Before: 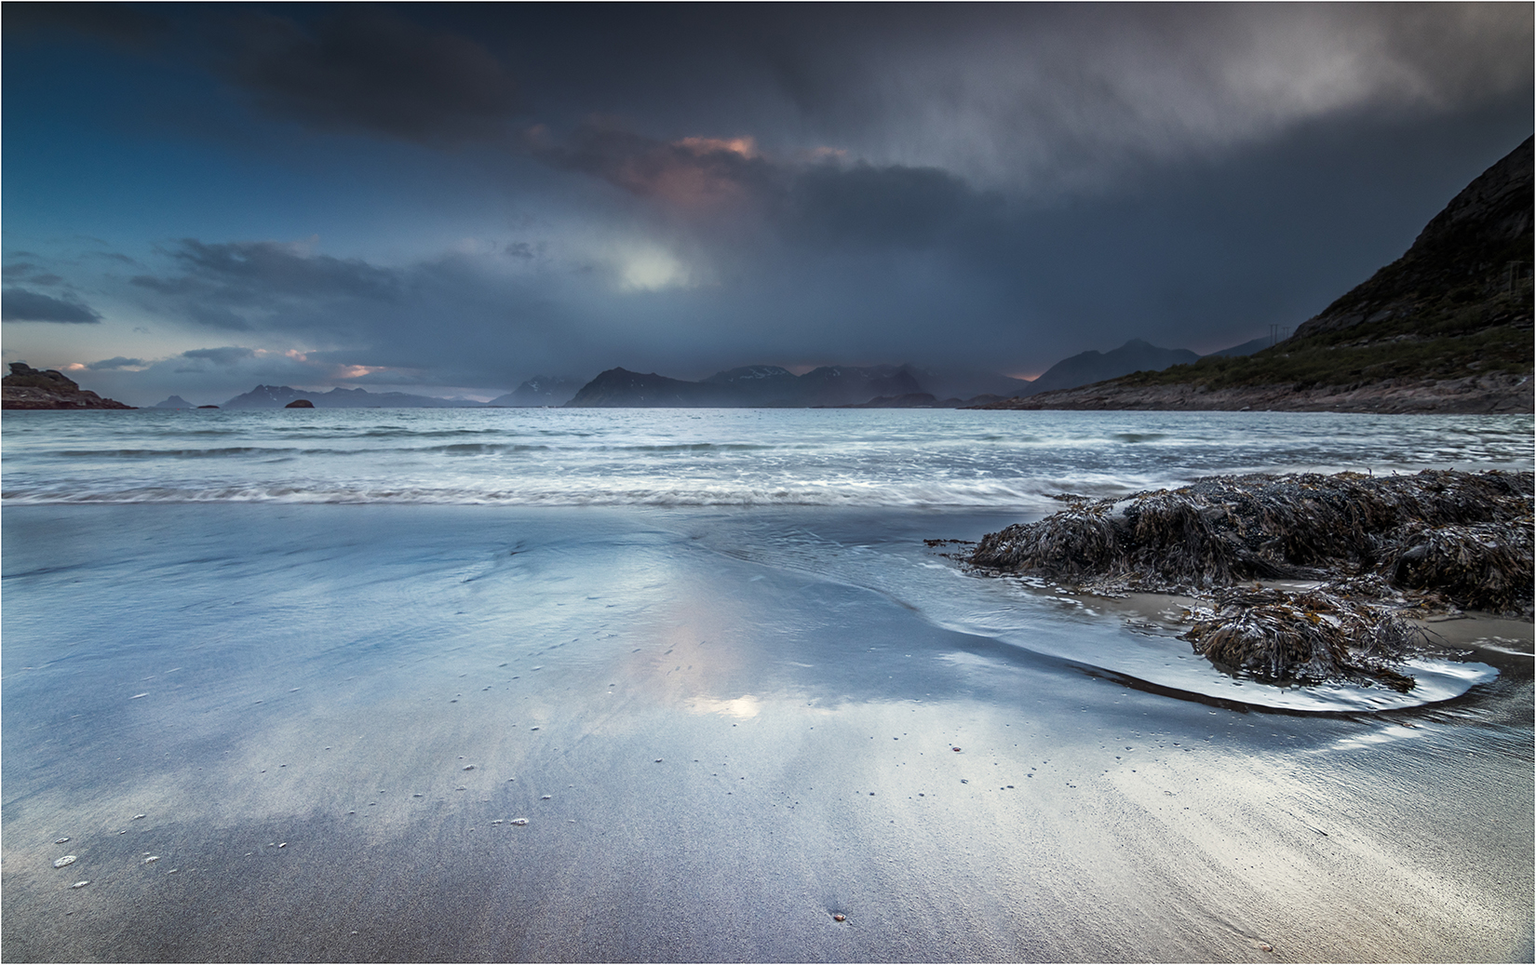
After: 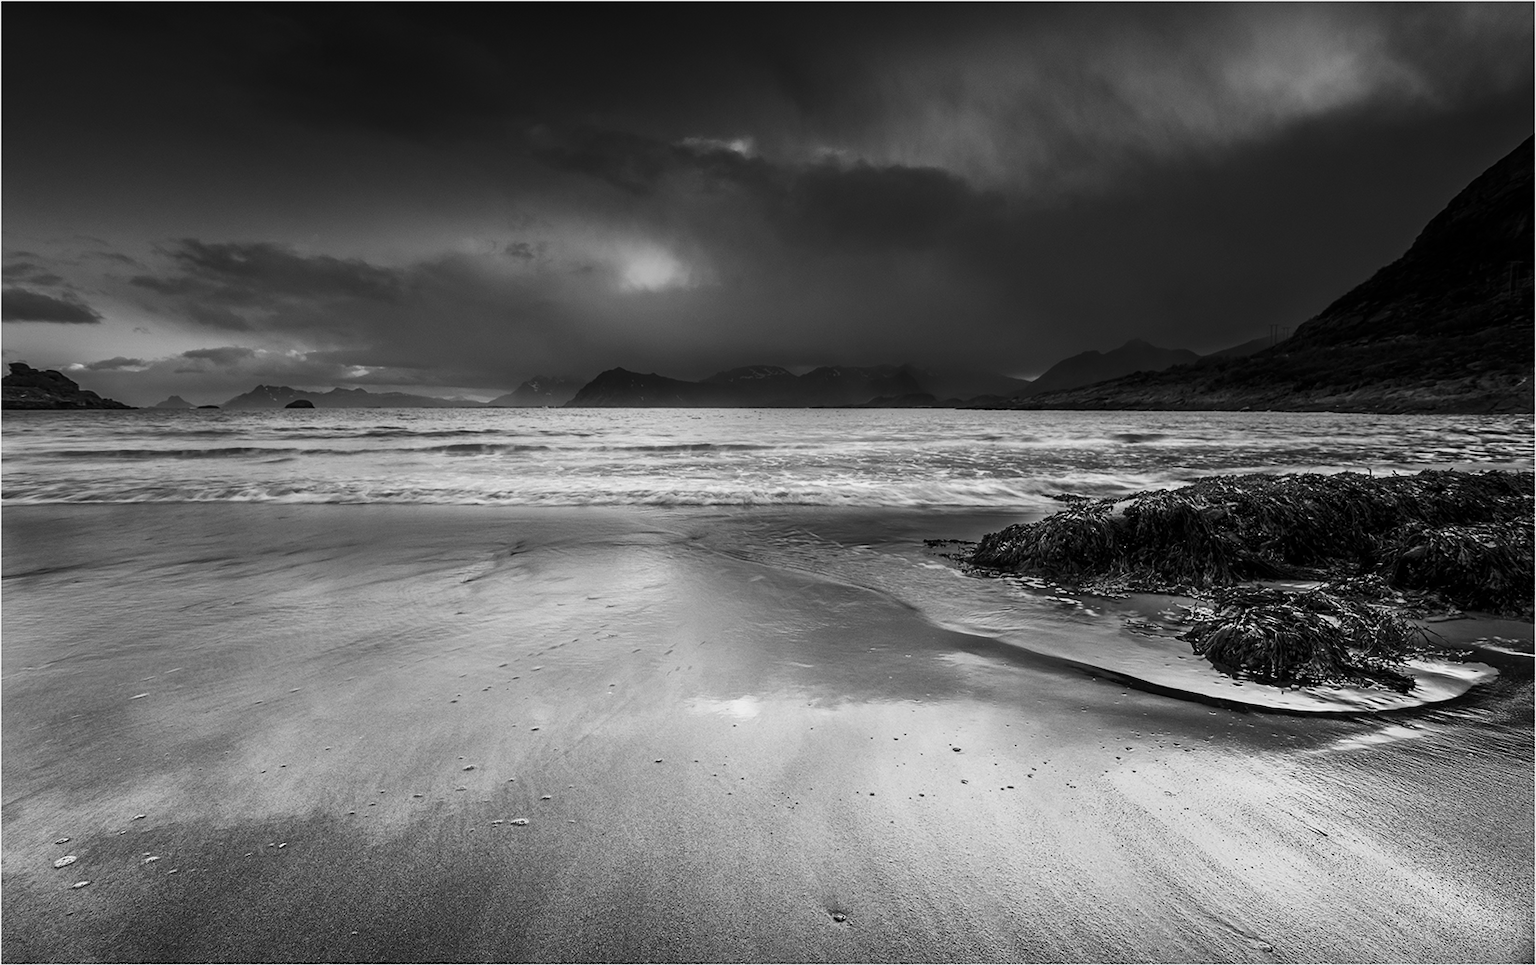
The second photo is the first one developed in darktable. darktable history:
monochrome: a -71.75, b 75.82
contrast brightness saturation: contrast 0.2, brightness -0.11, saturation 0.1
